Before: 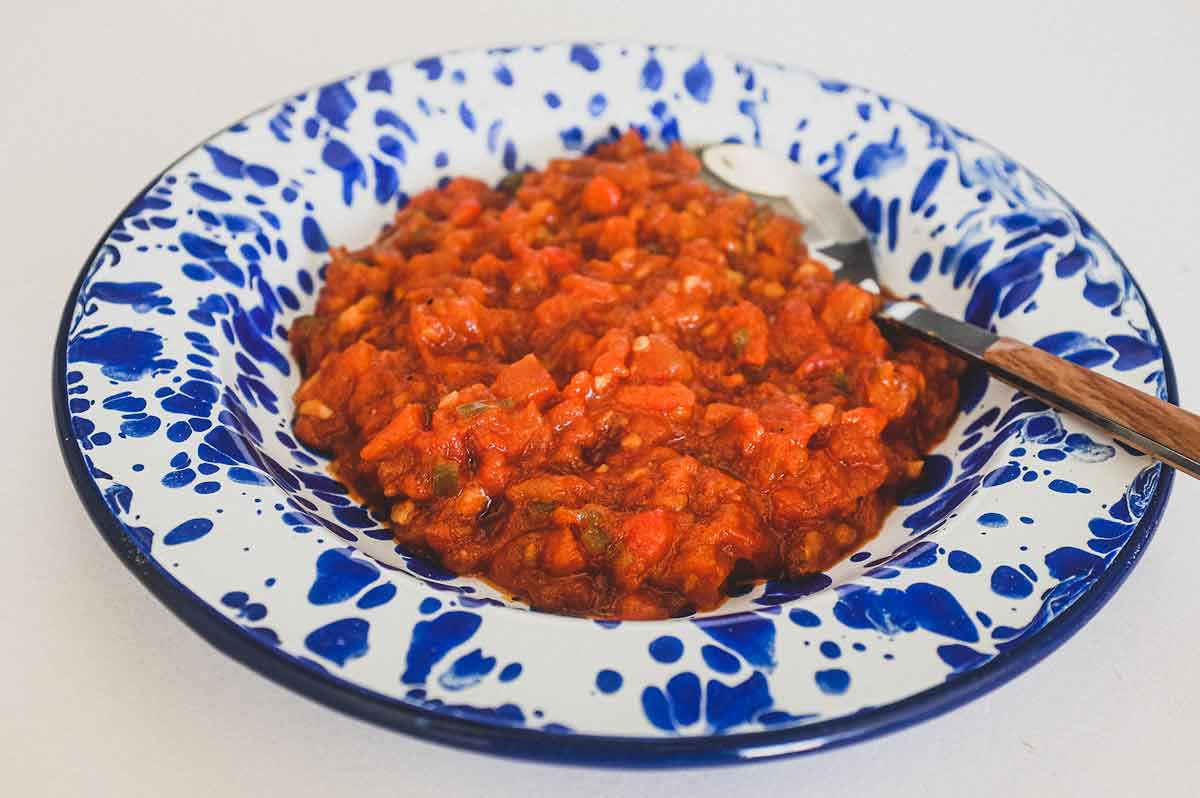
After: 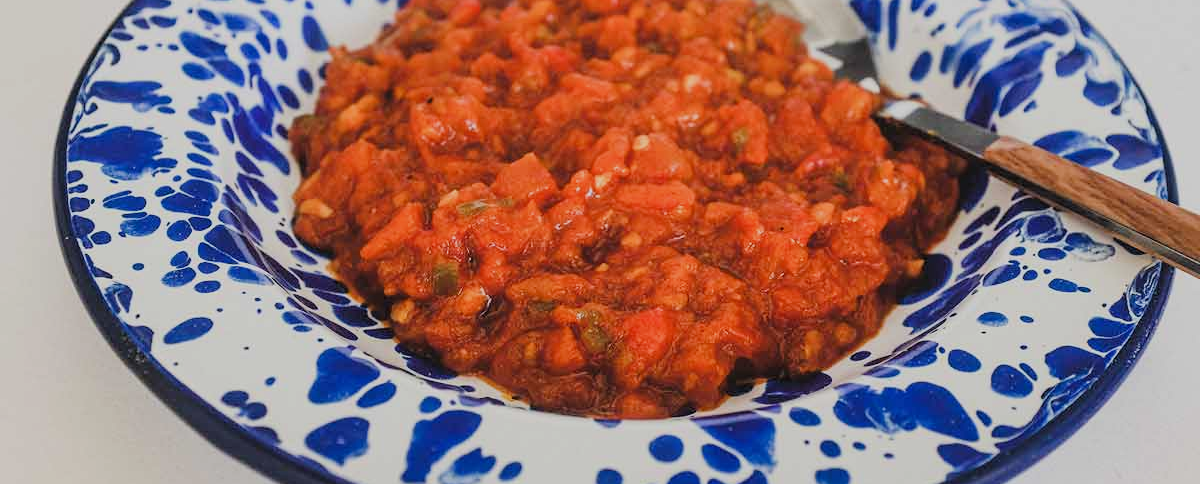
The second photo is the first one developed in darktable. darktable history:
filmic rgb: hardness 4.17
crop and rotate: top 25.357%, bottom 13.942%
